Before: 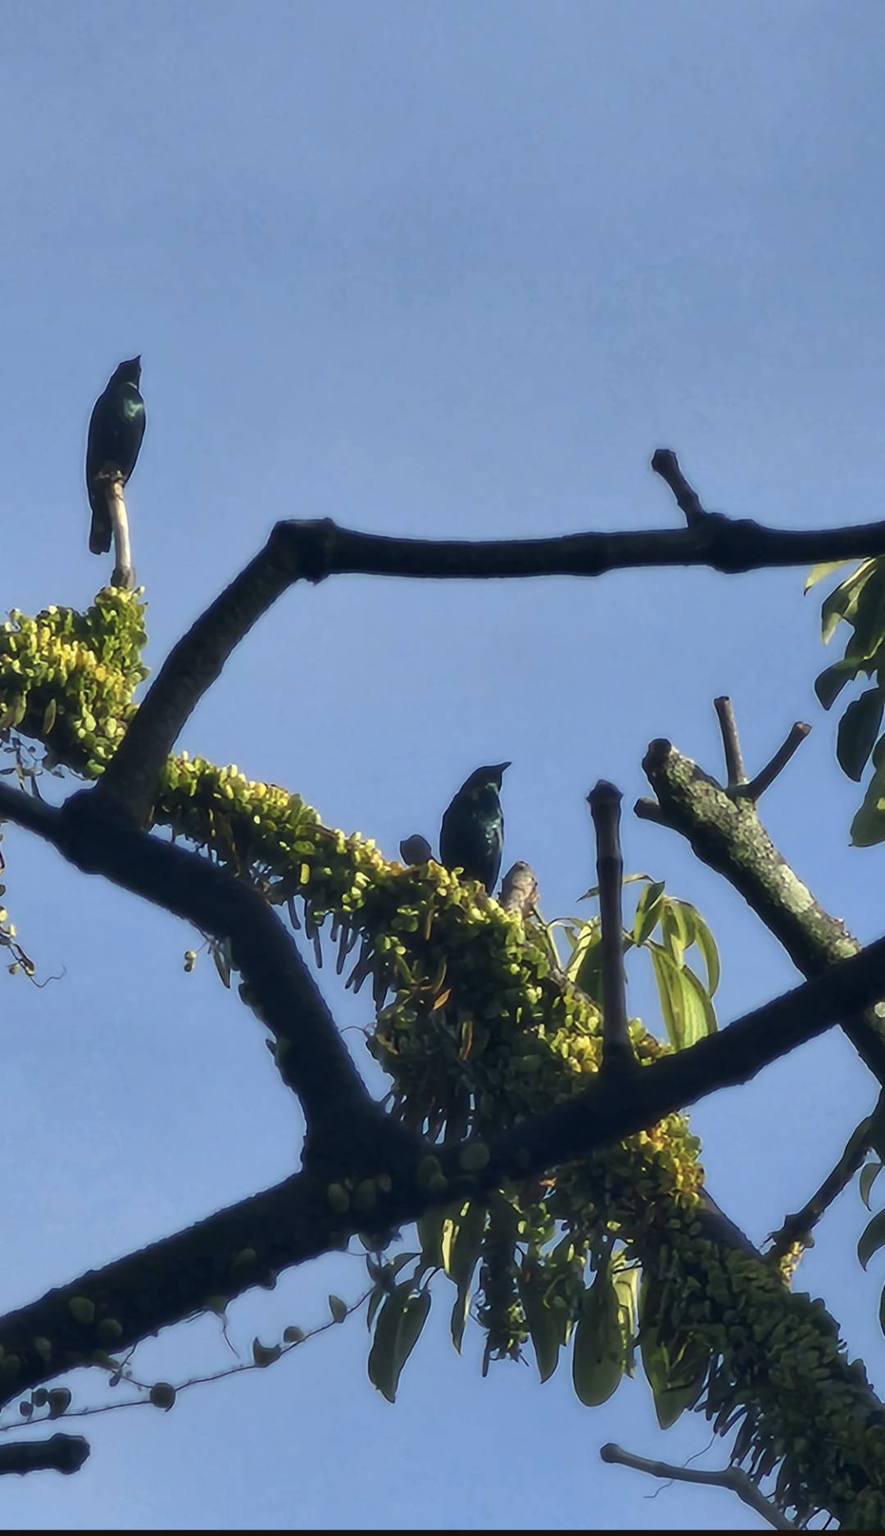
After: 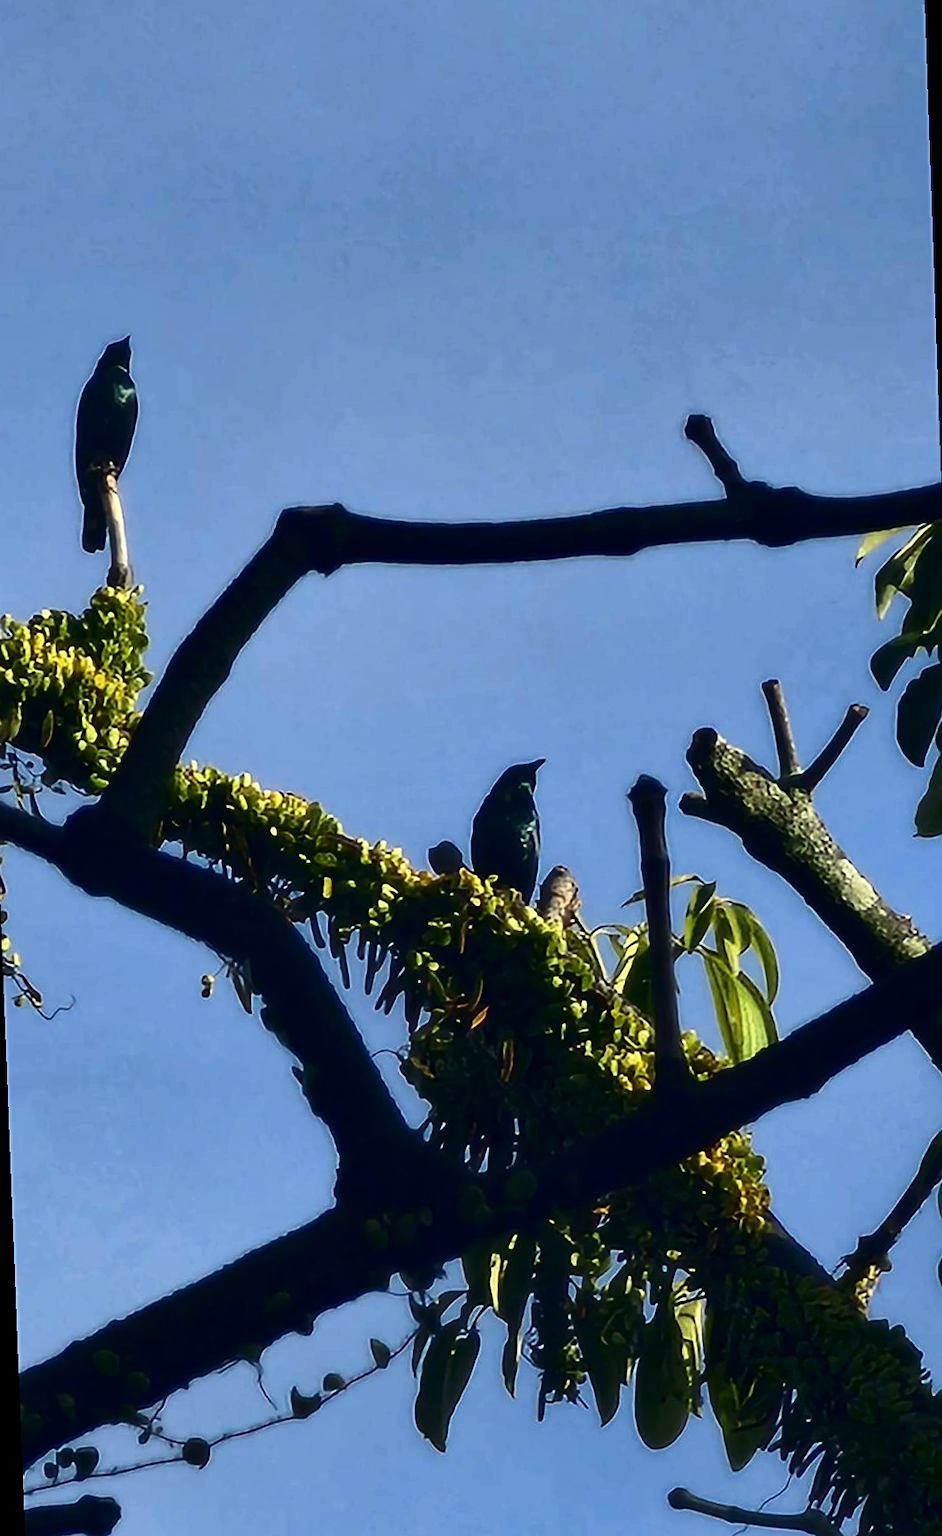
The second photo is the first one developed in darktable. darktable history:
contrast brightness saturation: contrast 0.22, brightness -0.19, saturation 0.24
rotate and perspective: rotation -2.12°, lens shift (vertical) 0.009, lens shift (horizontal) -0.008, automatic cropping original format, crop left 0.036, crop right 0.964, crop top 0.05, crop bottom 0.959
sharpen: on, module defaults
